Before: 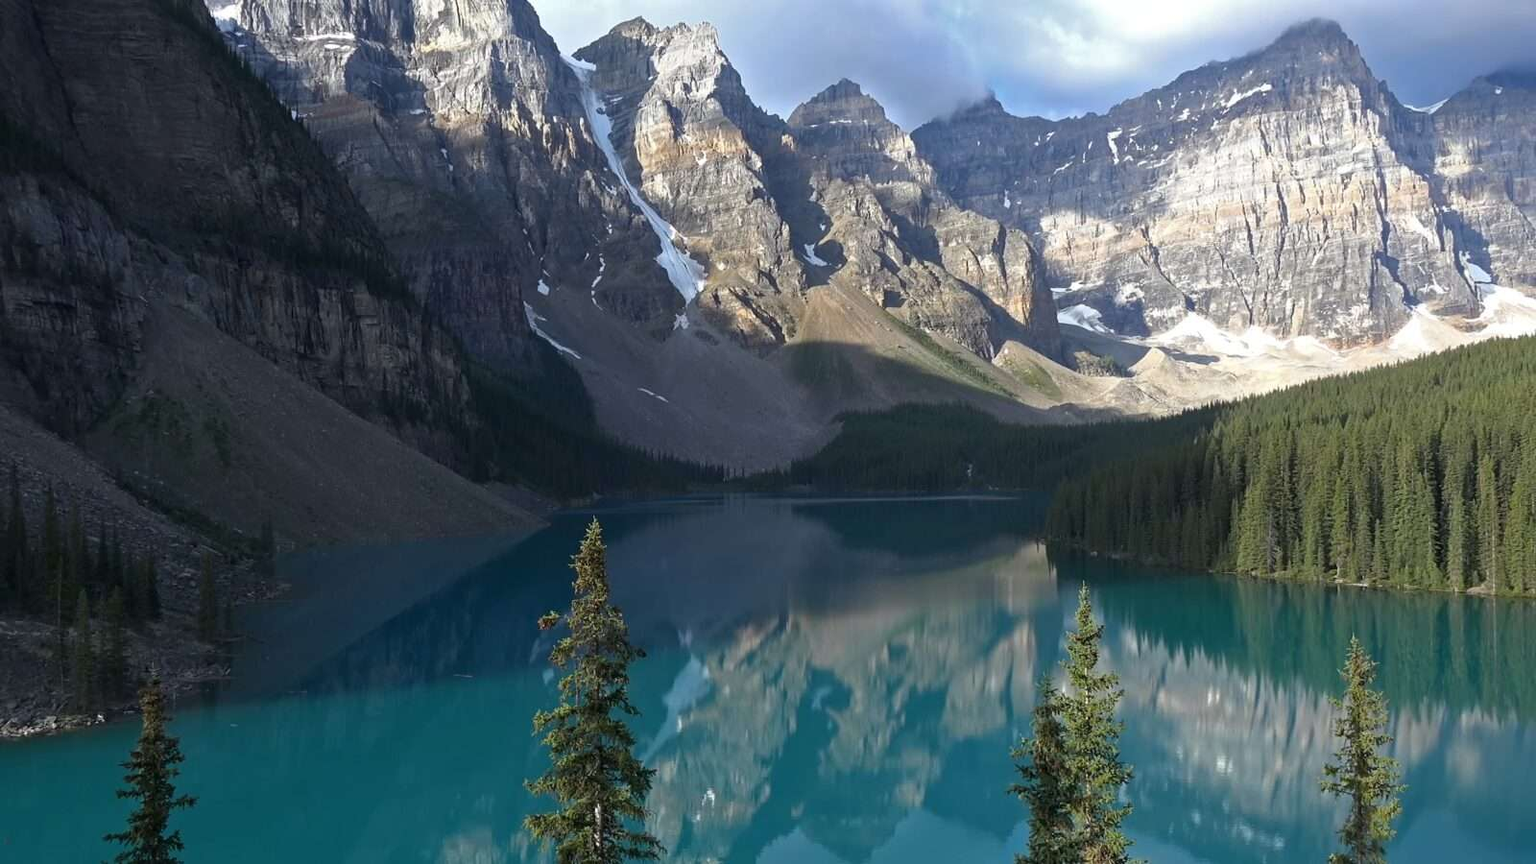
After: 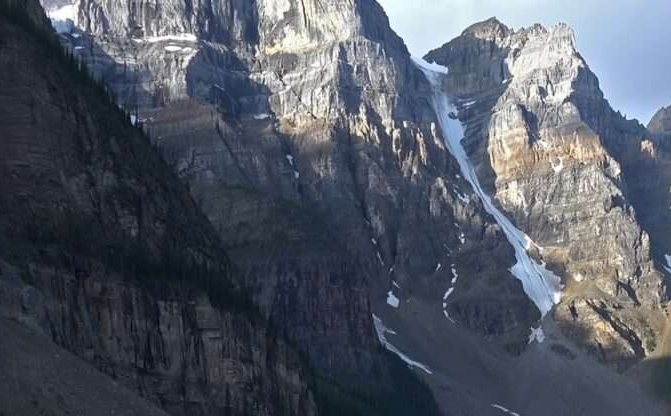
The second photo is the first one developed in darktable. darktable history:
crop and rotate: left 10.817%, top 0.062%, right 47.194%, bottom 53.626%
bloom: size 3%, threshold 100%, strength 0%
